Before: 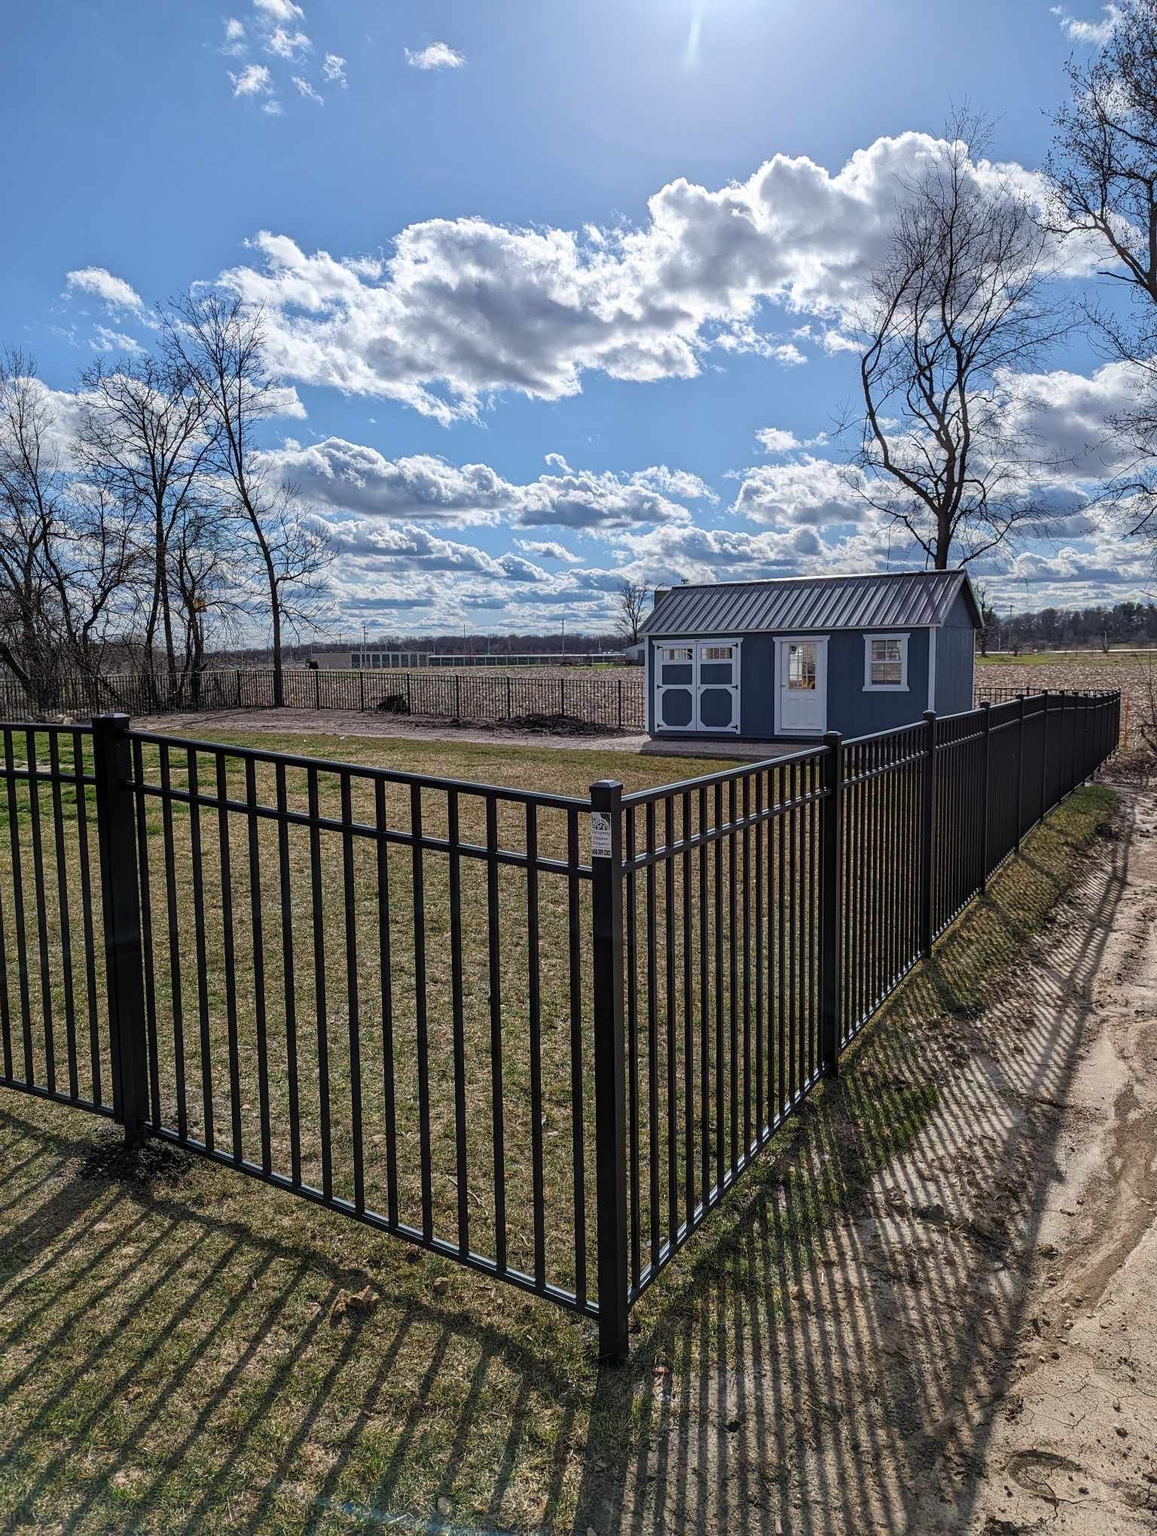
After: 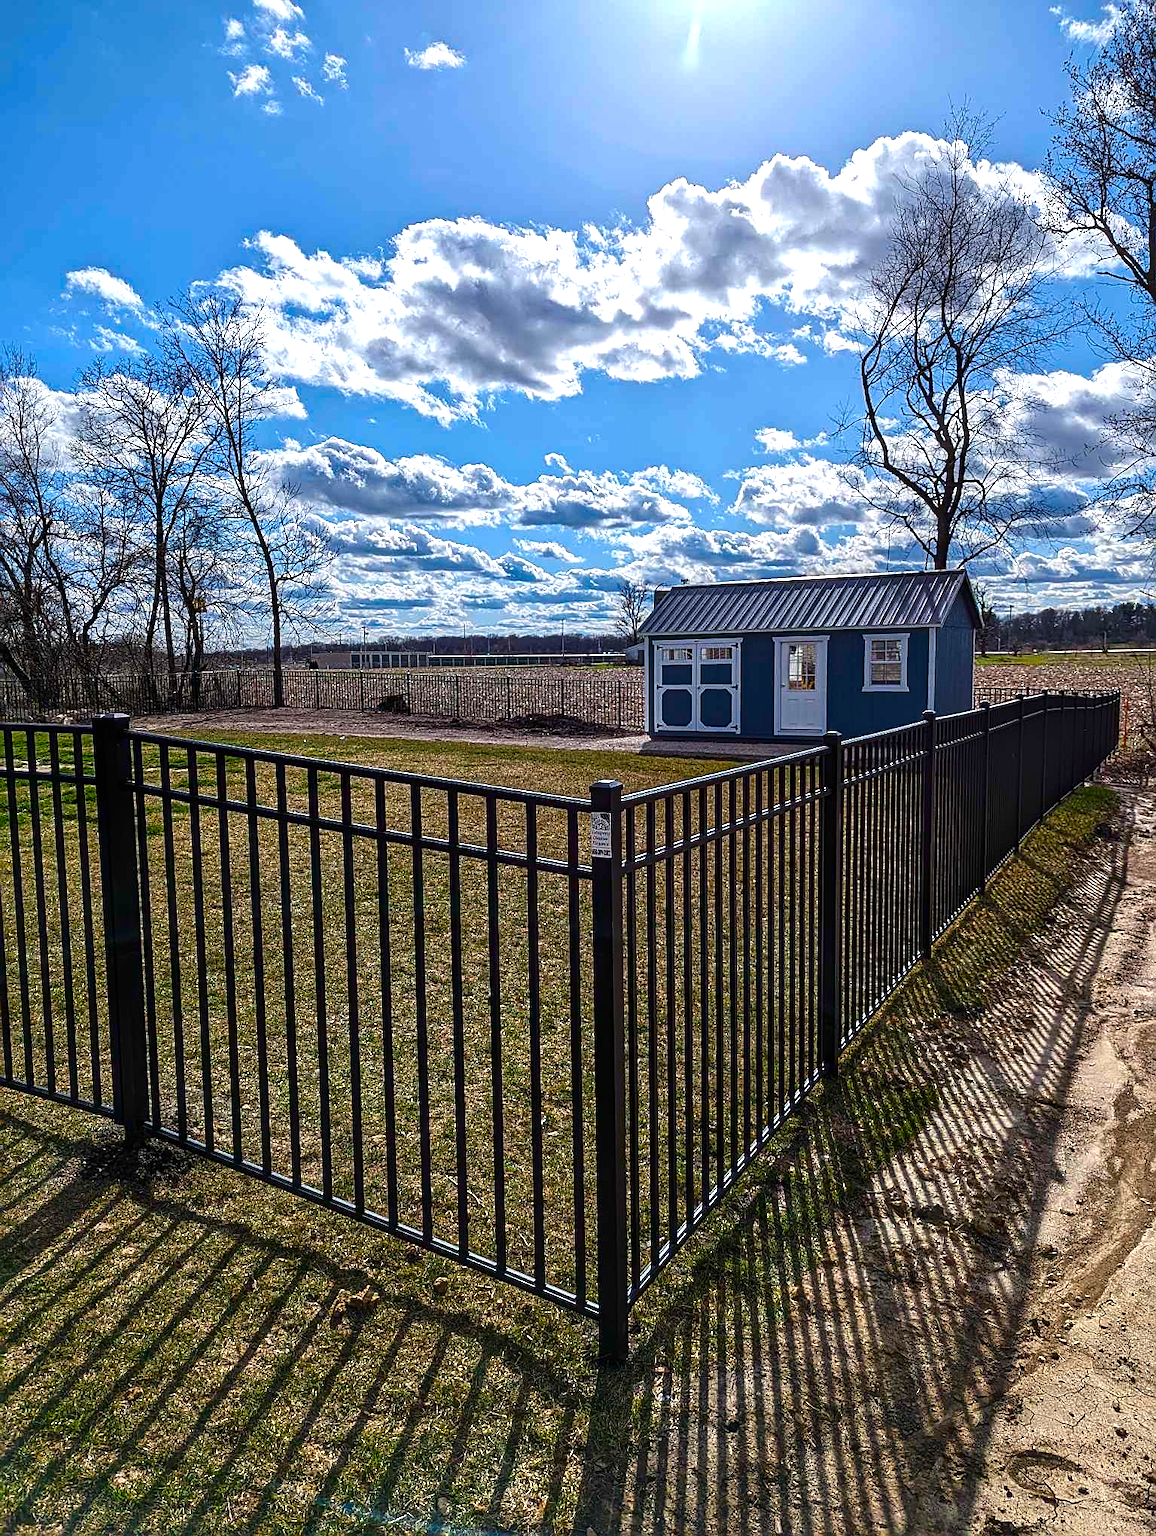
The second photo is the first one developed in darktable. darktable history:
exposure: black level correction -0.002, exposure 0.532 EV, compensate exposure bias true, compensate highlight preservation false
color balance rgb: perceptual saturation grading › global saturation 25.658%, global vibrance 20%
contrast brightness saturation: brightness -0.214, saturation 0.078
sharpen: on, module defaults
